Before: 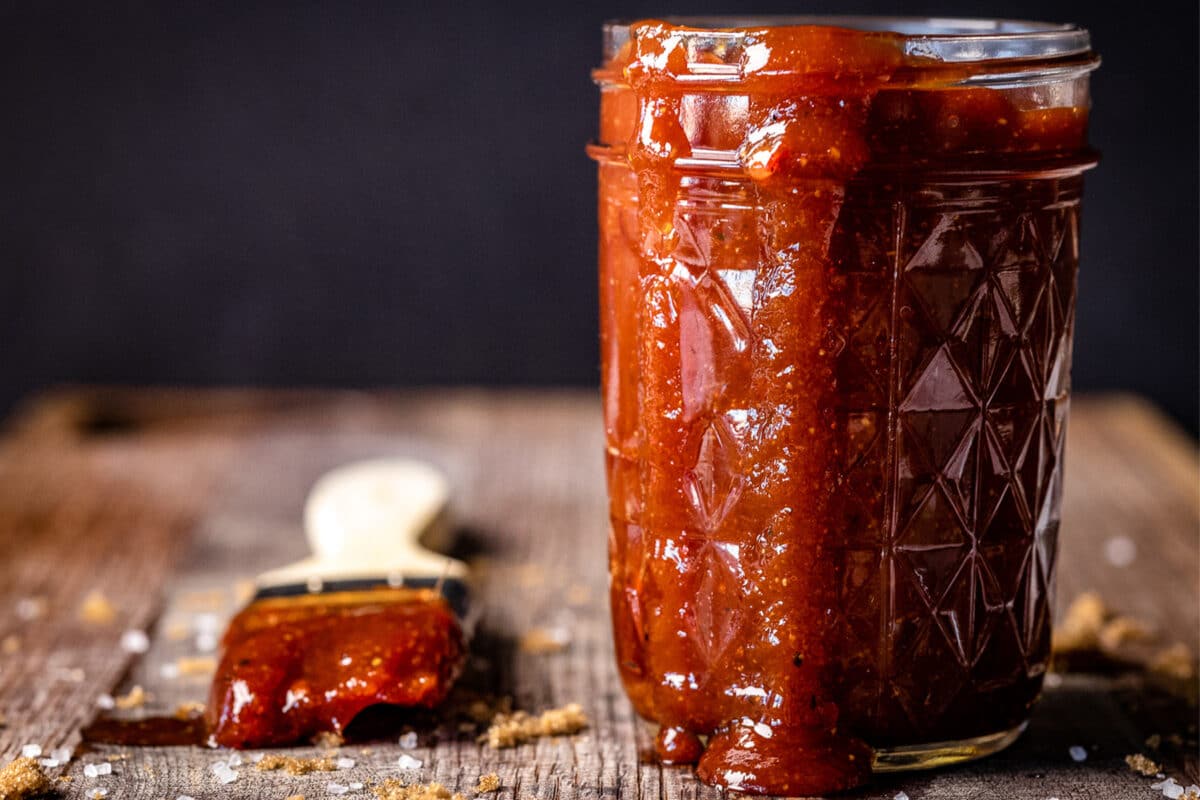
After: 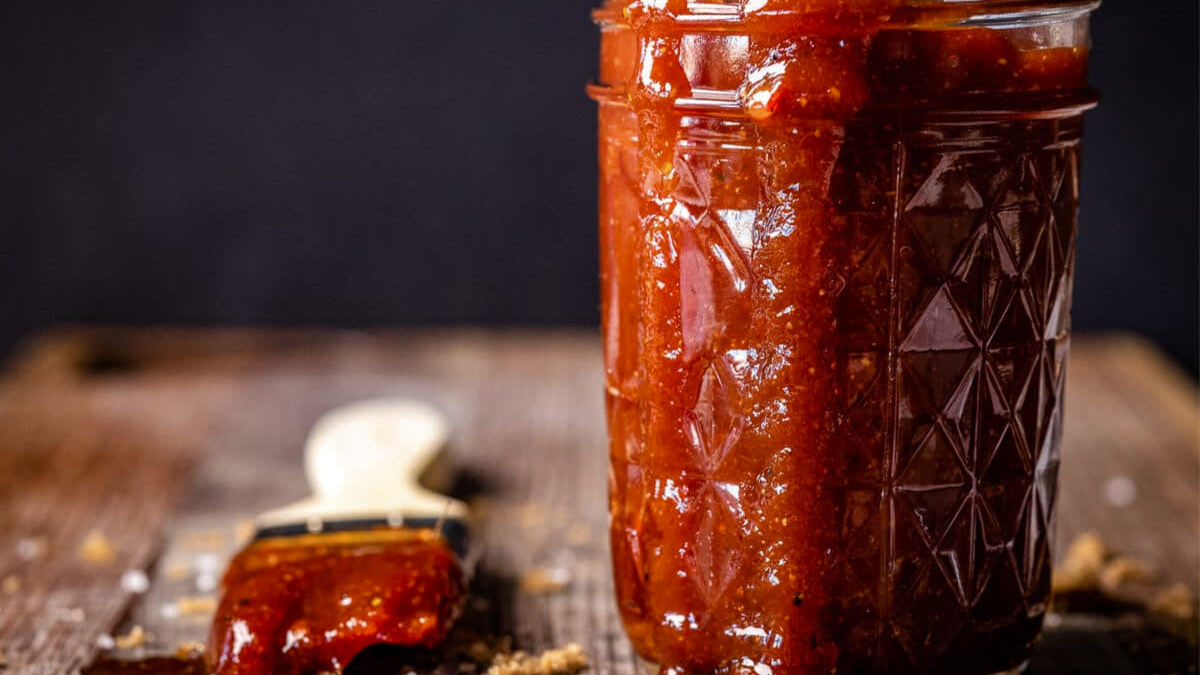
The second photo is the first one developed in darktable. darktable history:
crop: top 7.576%, bottom 7.937%
tone curve: curves: ch0 [(0, 0) (0.915, 0.89) (1, 1)], color space Lab, independent channels, preserve colors none
